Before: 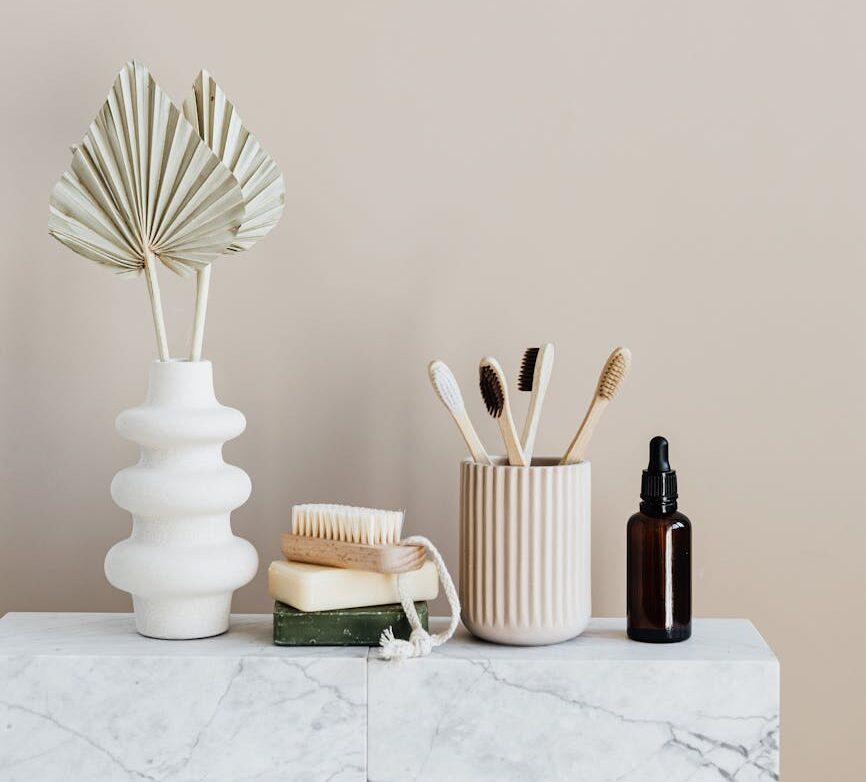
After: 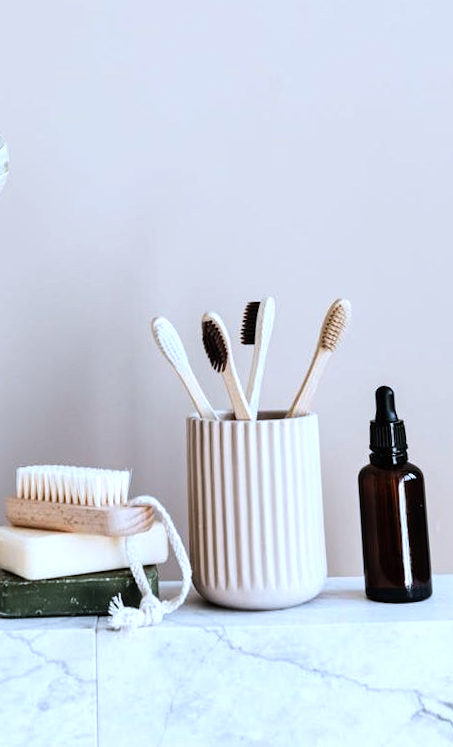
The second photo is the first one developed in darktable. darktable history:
rotate and perspective: rotation -1.68°, lens shift (vertical) -0.146, crop left 0.049, crop right 0.912, crop top 0.032, crop bottom 0.96
tone equalizer: -8 EV -0.417 EV, -7 EV -0.389 EV, -6 EV -0.333 EV, -5 EV -0.222 EV, -3 EV 0.222 EV, -2 EV 0.333 EV, -1 EV 0.389 EV, +0 EV 0.417 EV, edges refinement/feathering 500, mask exposure compensation -1.57 EV, preserve details no
color correction: highlights a* -2.24, highlights b* -18.1
crop: left 31.458%, top 0%, right 11.876%
